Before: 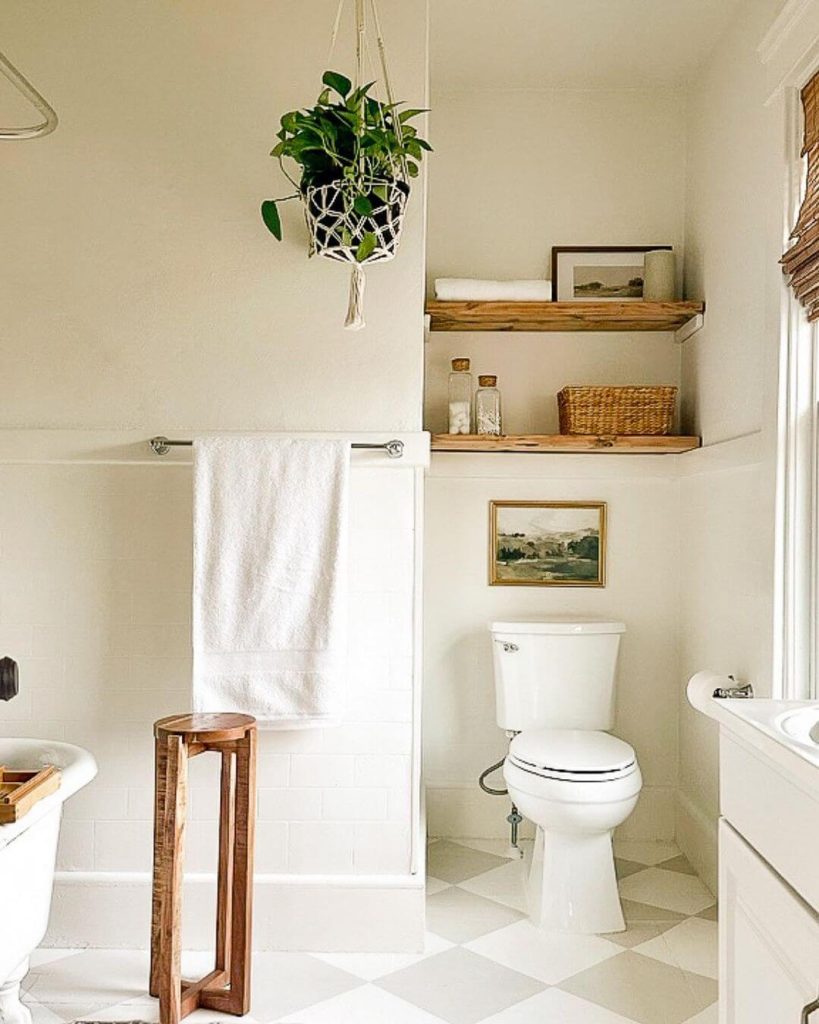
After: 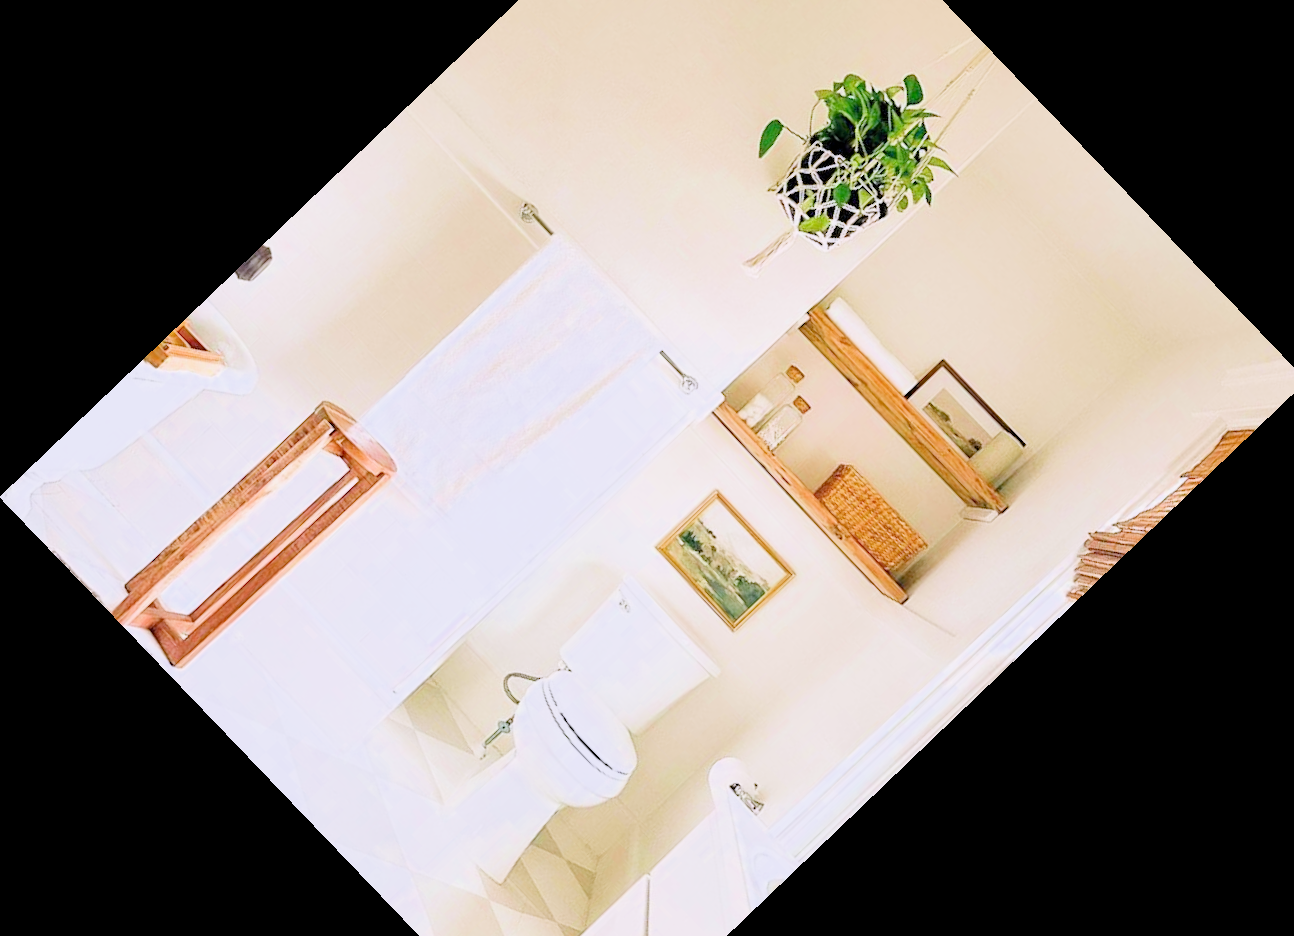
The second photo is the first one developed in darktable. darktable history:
filmic rgb: middle gray luminance 3.44%, black relative exposure -5.92 EV, white relative exposure 6.33 EV, threshold 6 EV, dynamic range scaling 22.4%, target black luminance 0%, hardness 2.33, latitude 45.85%, contrast 0.78, highlights saturation mix 100%, shadows ↔ highlights balance 0.033%, add noise in highlights 0, preserve chrominance max RGB, color science v3 (2019), use custom middle-gray values true, iterations of high-quality reconstruction 0, contrast in highlights soft, enable highlight reconstruction true
crop and rotate: angle -46.26°, top 16.234%, right 0.912%, bottom 11.704%
white balance: red 1.004, blue 1.096
